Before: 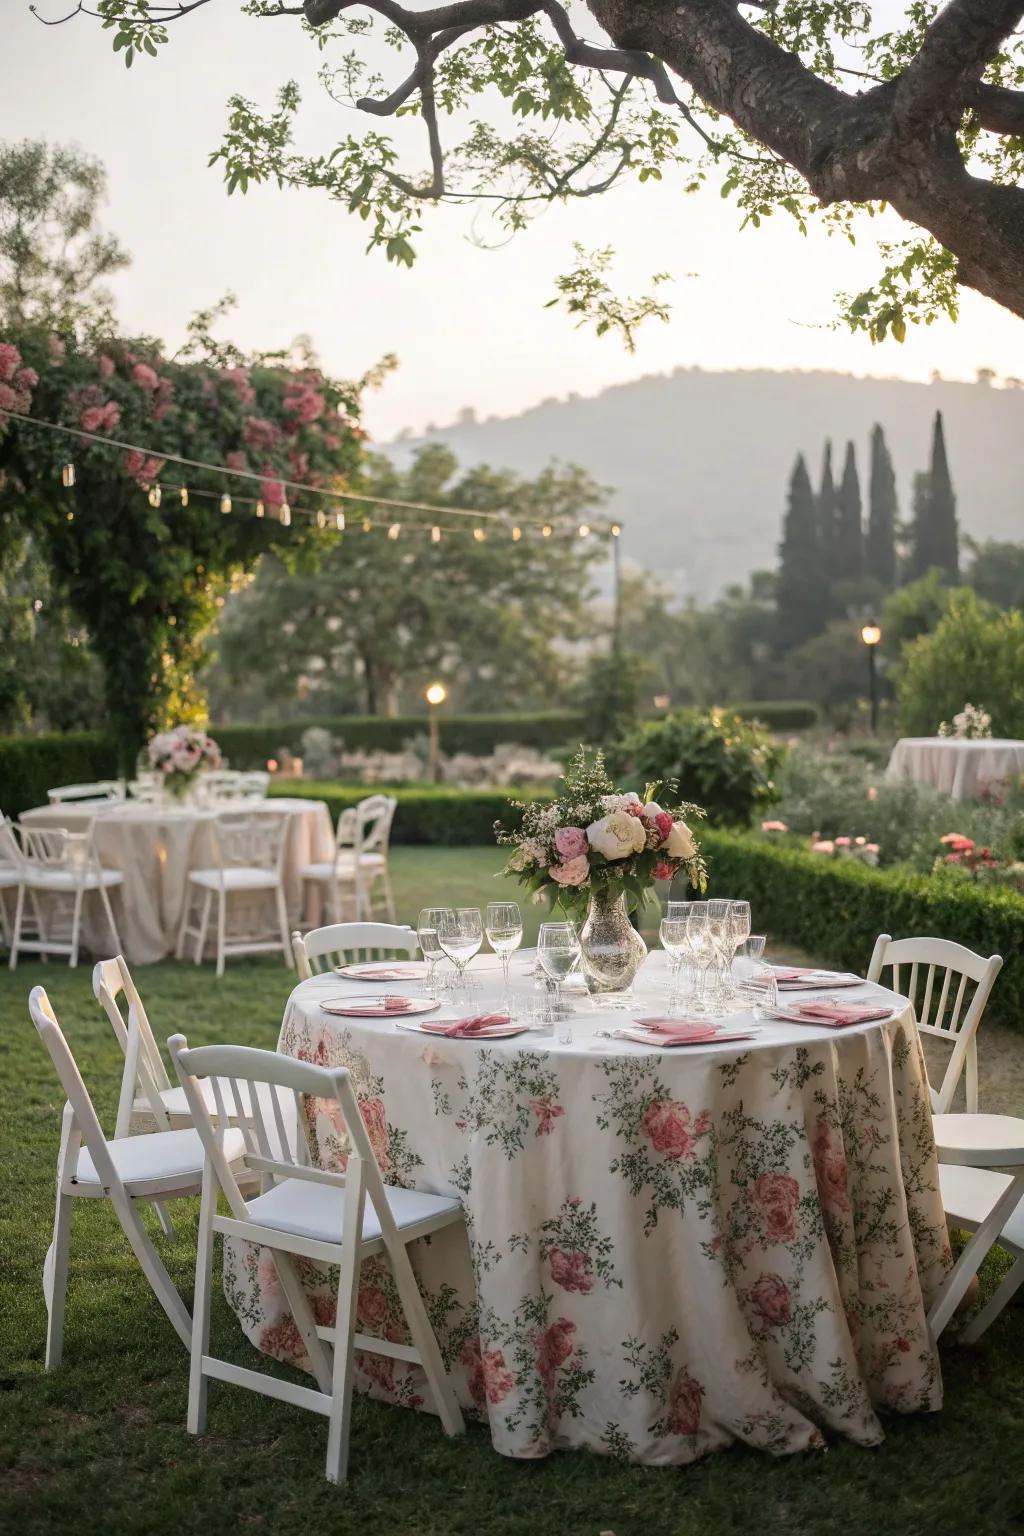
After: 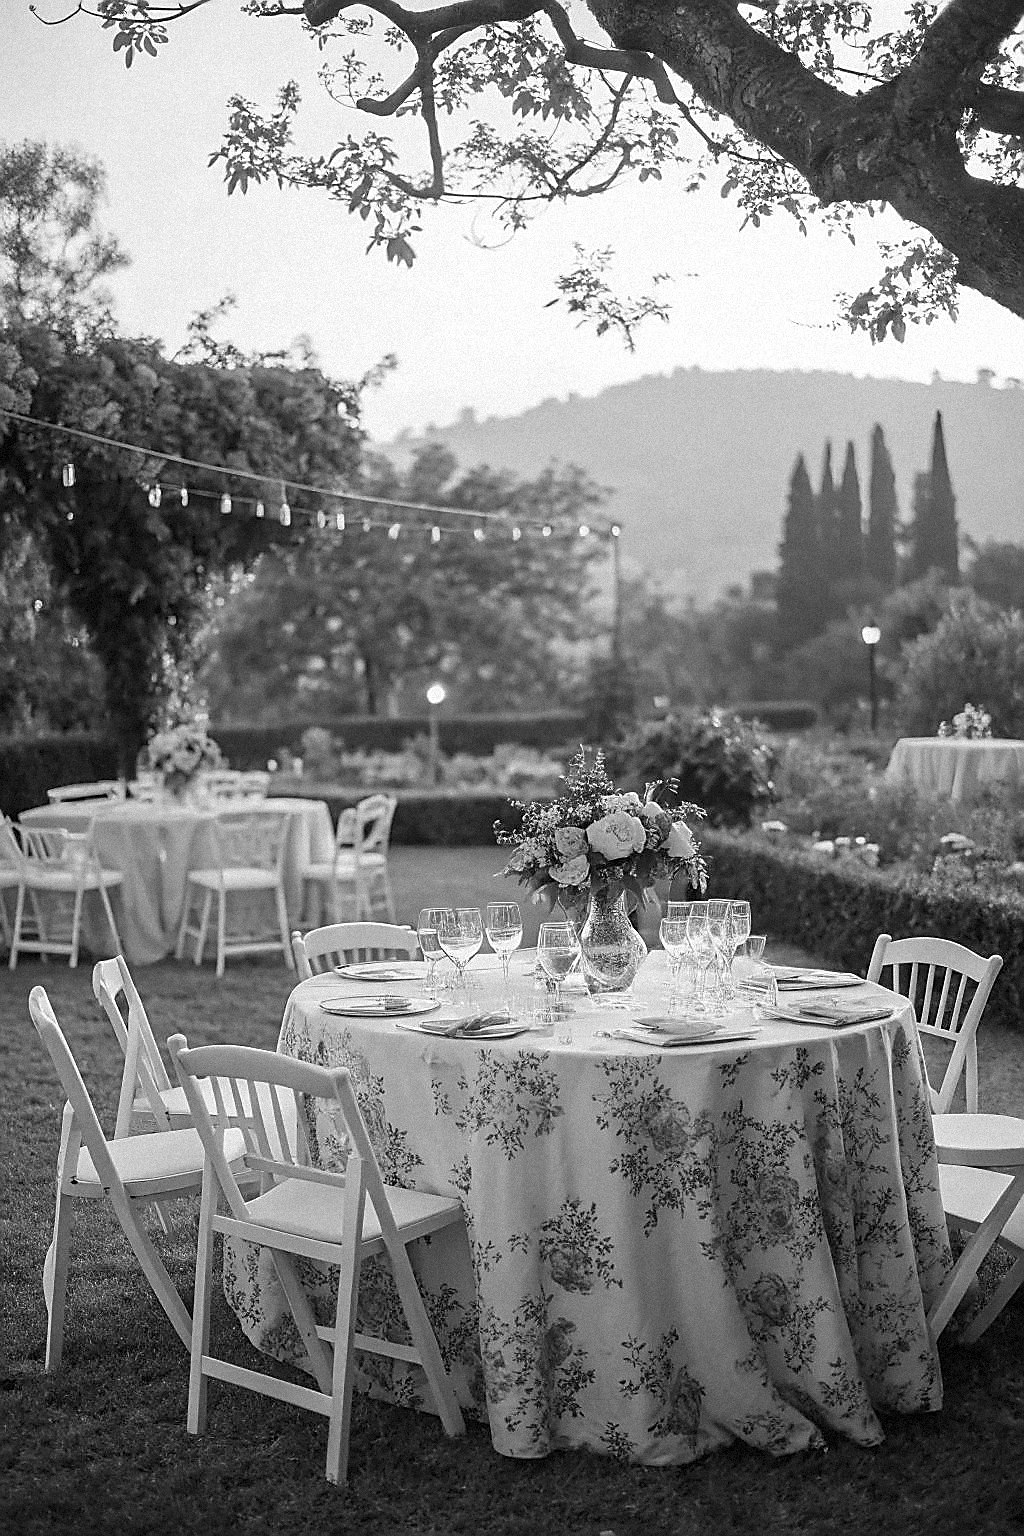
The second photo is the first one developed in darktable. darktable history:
sharpen: radius 1.4, amount 1.25, threshold 0.7
grain: mid-tones bias 0%
monochrome: on, module defaults
